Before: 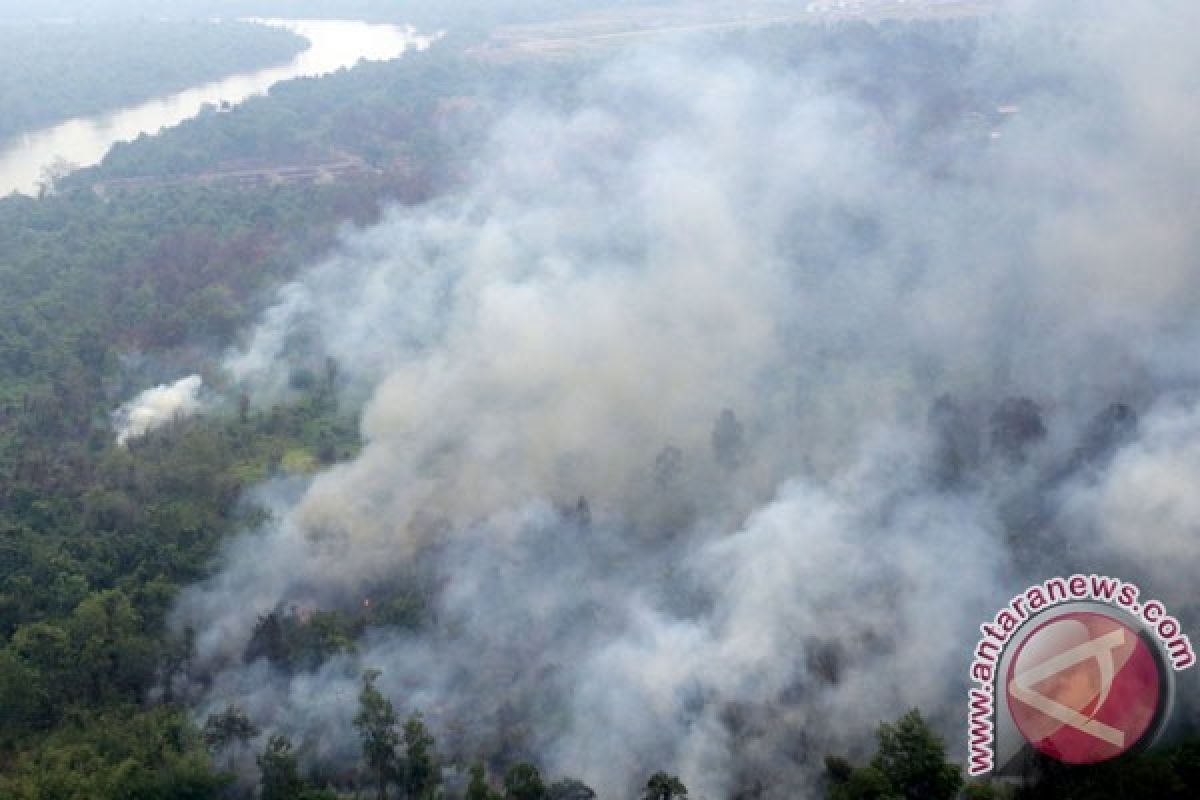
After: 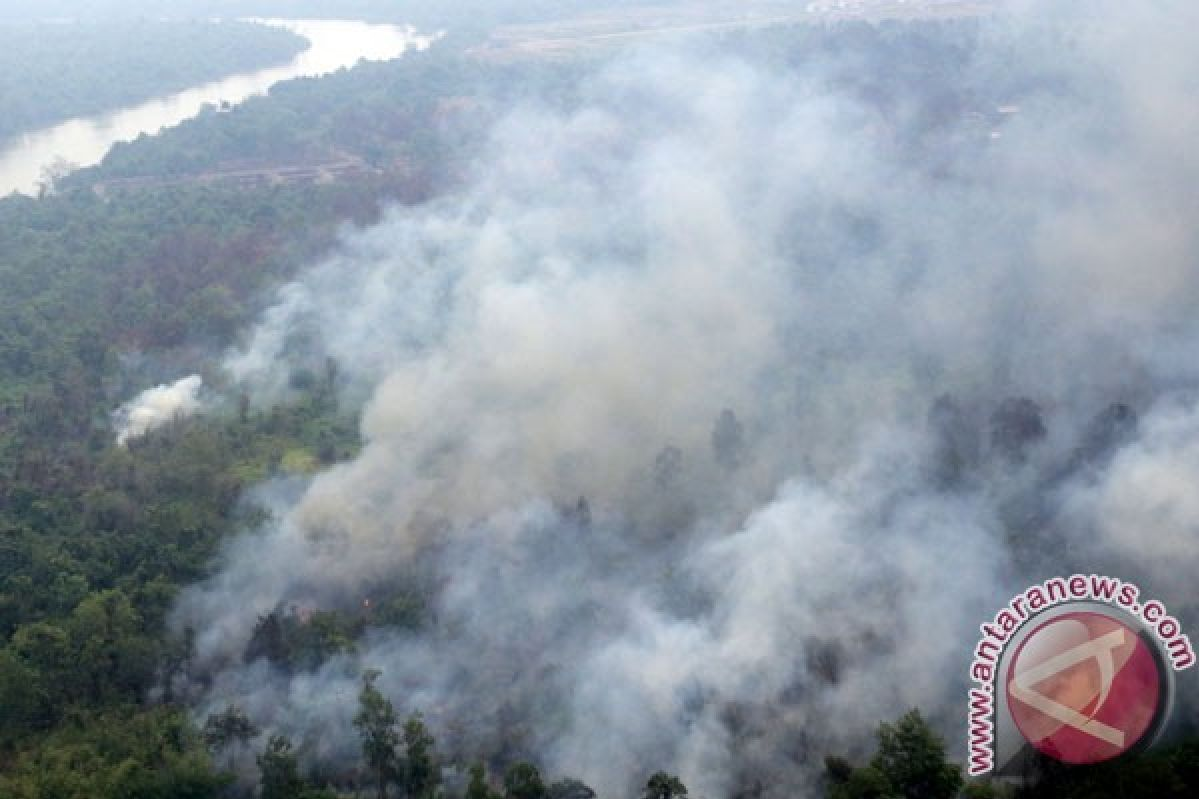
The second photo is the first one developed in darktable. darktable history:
tone equalizer: mask exposure compensation -0.496 EV
crop and rotate: left 0.074%, bottom 0.012%
